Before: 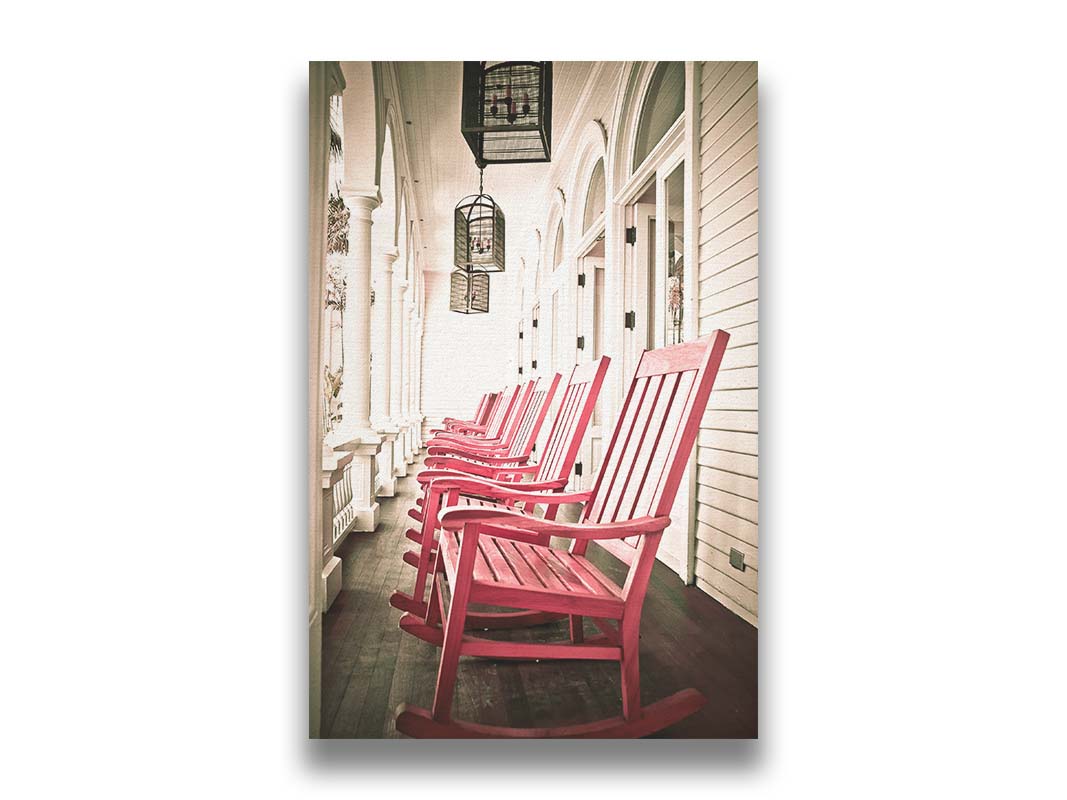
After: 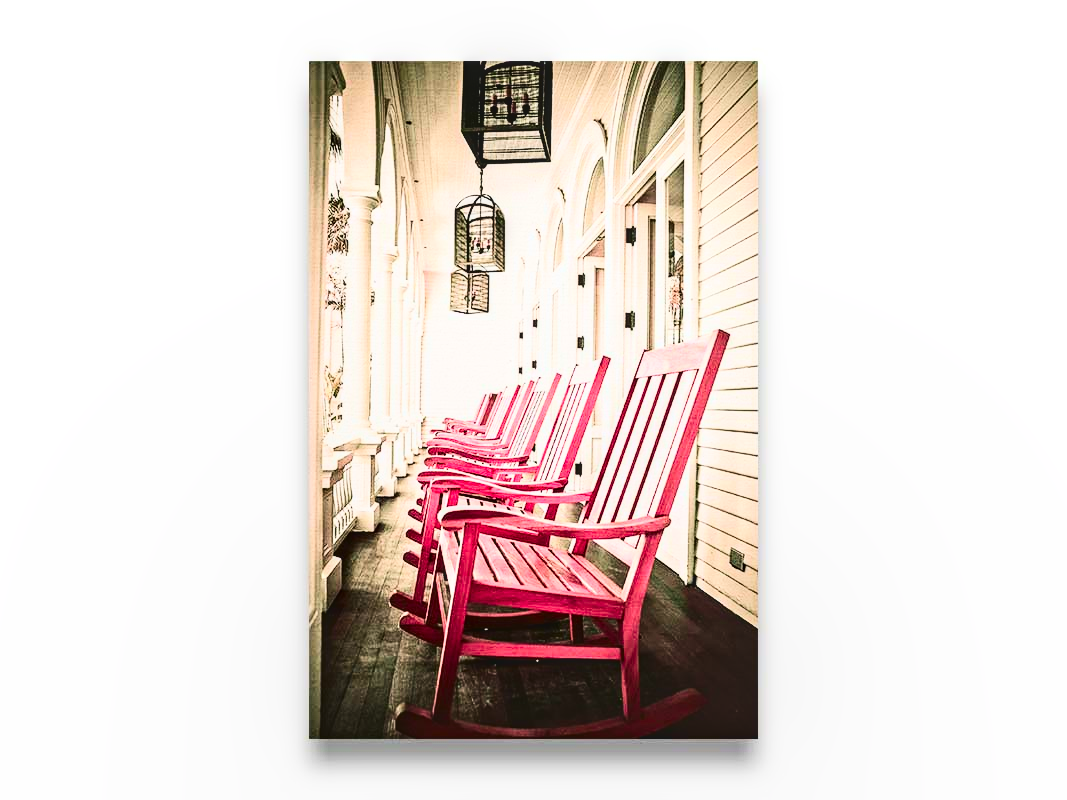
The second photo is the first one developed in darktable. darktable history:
local contrast: on, module defaults
contrast brightness saturation: contrast 0.09, brightness -0.59, saturation 0.17
rgb curve: curves: ch0 [(0, 0) (0.21, 0.15) (0.24, 0.21) (0.5, 0.75) (0.75, 0.96) (0.89, 0.99) (1, 1)]; ch1 [(0, 0.02) (0.21, 0.13) (0.25, 0.2) (0.5, 0.67) (0.75, 0.9) (0.89, 0.97) (1, 1)]; ch2 [(0, 0.02) (0.21, 0.13) (0.25, 0.2) (0.5, 0.67) (0.75, 0.9) (0.89, 0.97) (1, 1)], compensate middle gray true
